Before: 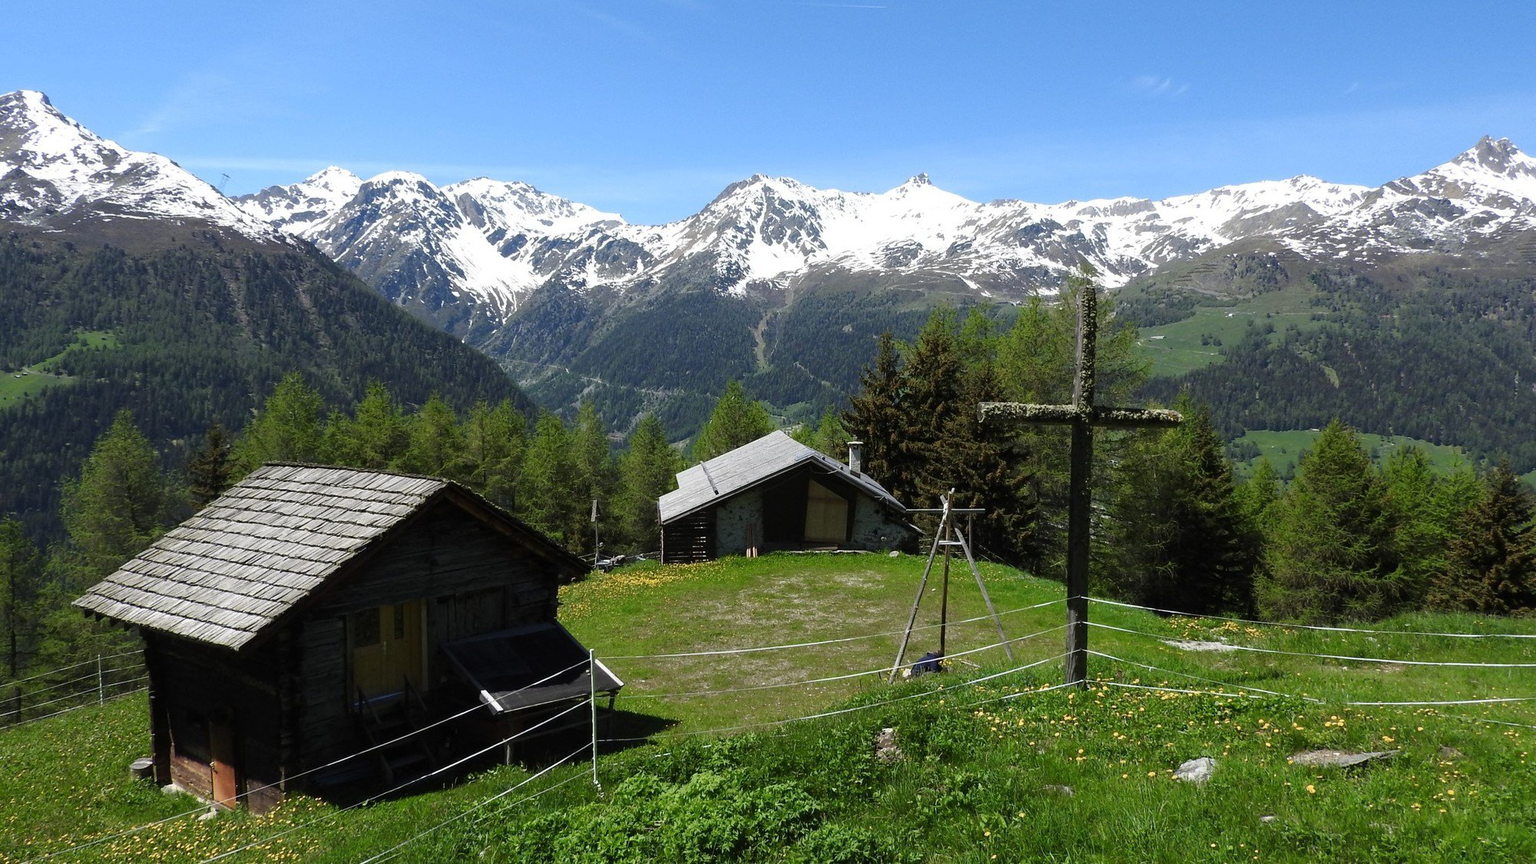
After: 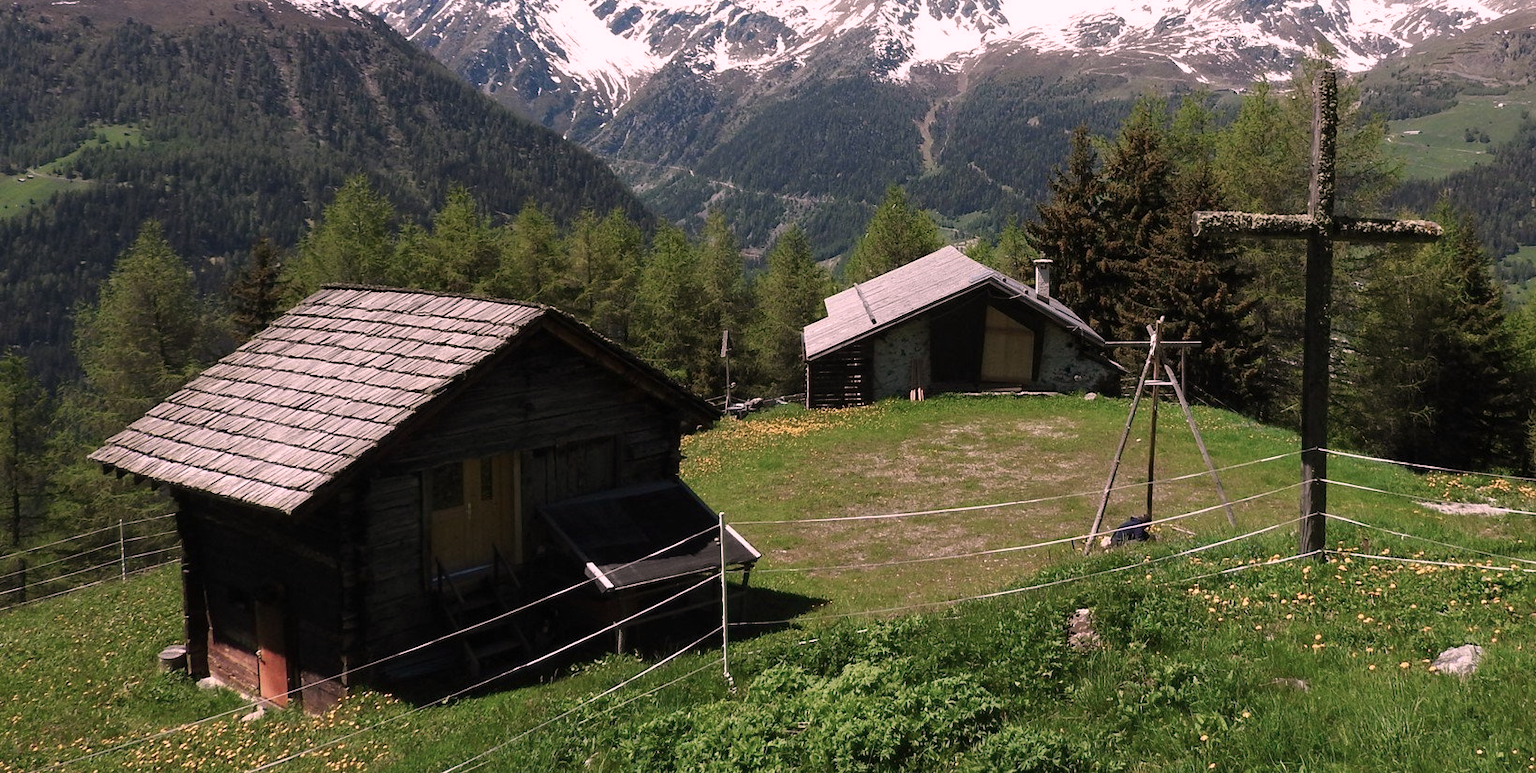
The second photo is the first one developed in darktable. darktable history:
crop: top 26.531%, right 17.959%
color correction: highlights a* 15.03, highlights b* -25.07
white balance: red 1.08, blue 0.791
